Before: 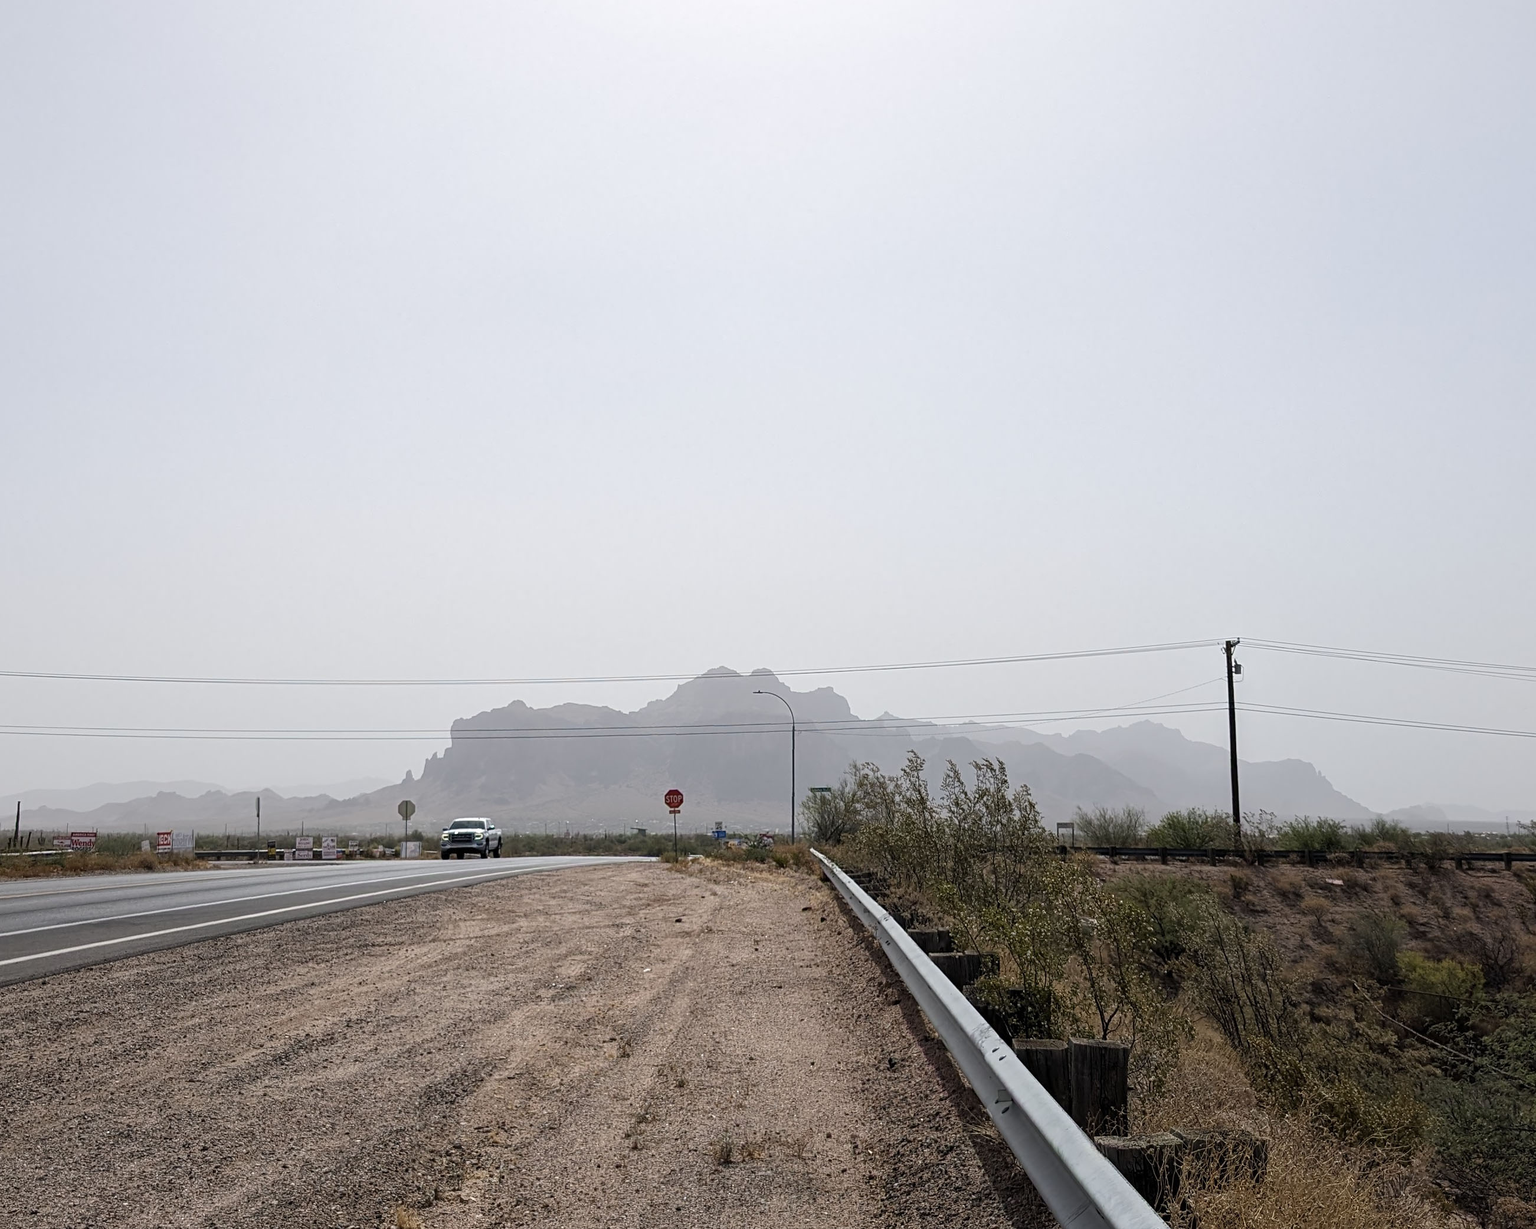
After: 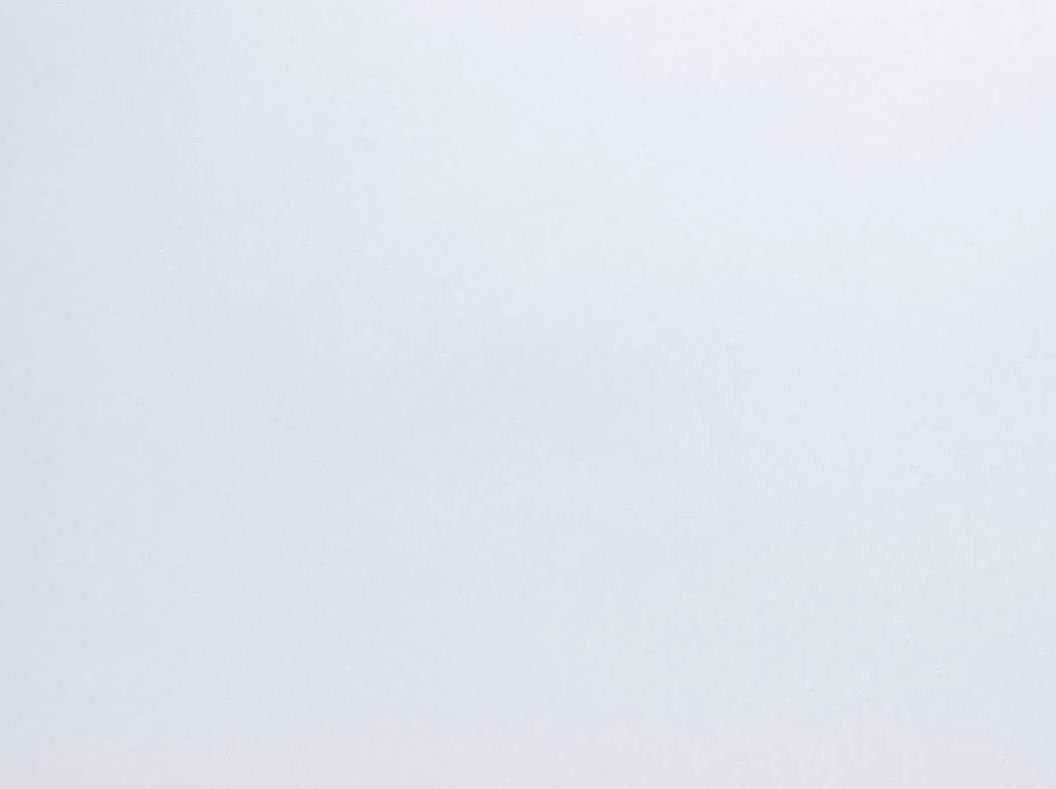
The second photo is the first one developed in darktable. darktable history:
haze removal: compatibility mode true, adaptive false
contrast brightness saturation: contrast 0.06, brightness -0.01, saturation -0.23
crop: left 15.452%, top 5.459%, right 43.956%, bottom 56.62%
